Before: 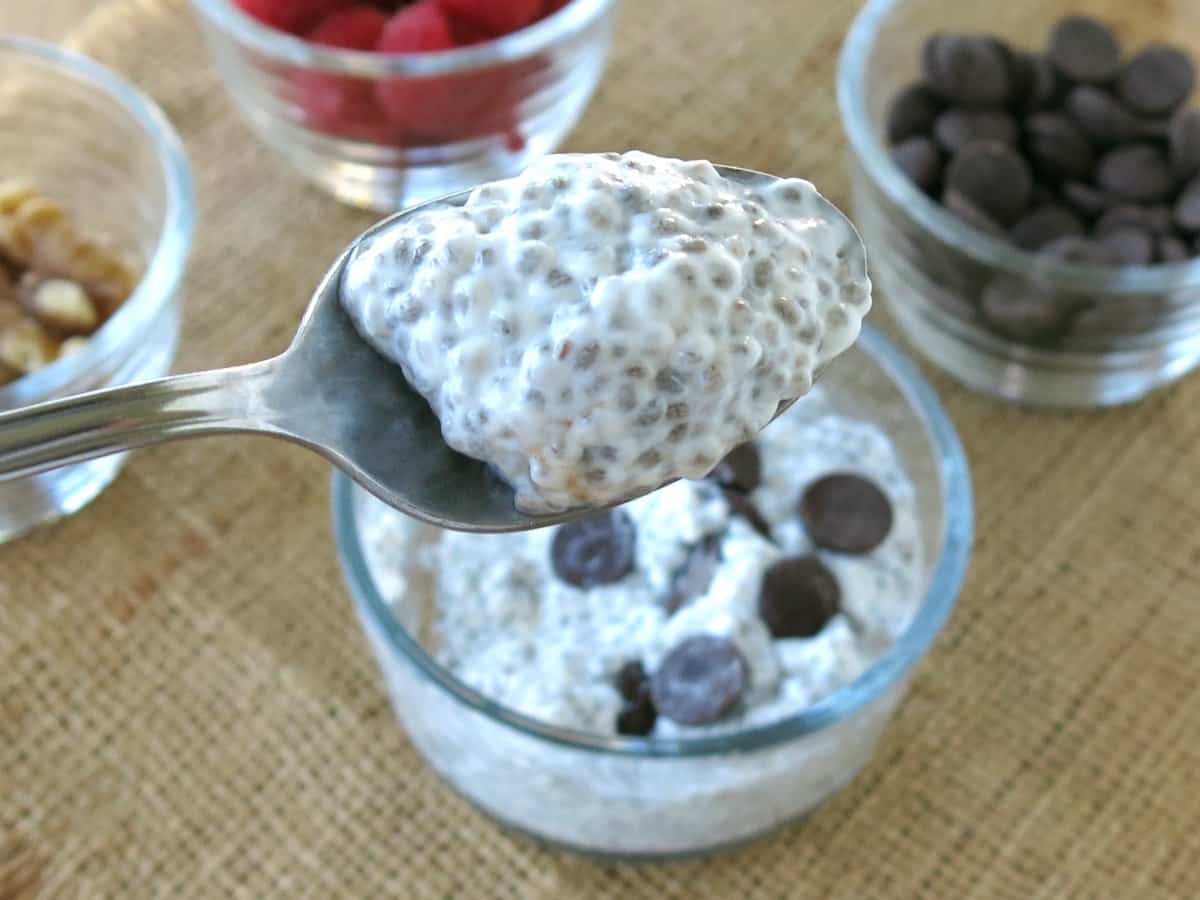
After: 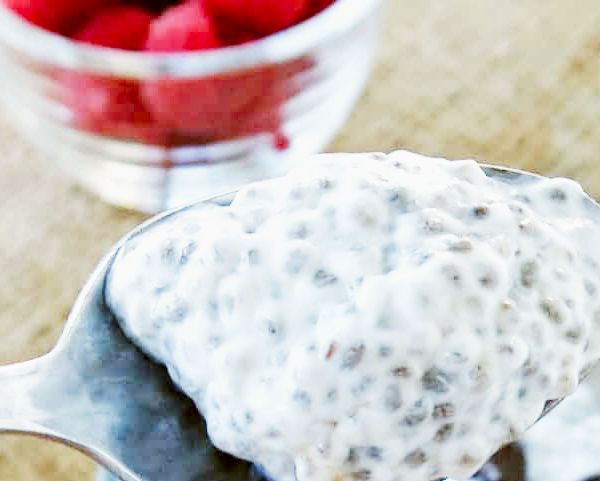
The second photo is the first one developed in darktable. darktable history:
crop: left 19.556%, right 30.401%, bottom 46.458%
haze removal: compatibility mode true, adaptive false
sigmoid: contrast 1.81, skew -0.21, preserve hue 0%, red attenuation 0.1, red rotation 0.035, green attenuation 0.1, green rotation -0.017, blue attenuation 0.15, blue rotation -0.052, base primaries Rec2020
local contrast: highlights 100%, shadows 100%, detail 120%, midtone range 0.2
exposure: exposure 1.16 EV, compensate exposure bias true, compensate highlight preservation false
color balance: lift [1, 1.015, 1.004, 0.985], gamma [1, 0.958, 0.971, 1.042], gain [1, 0.956, 0.977, 1.044]
